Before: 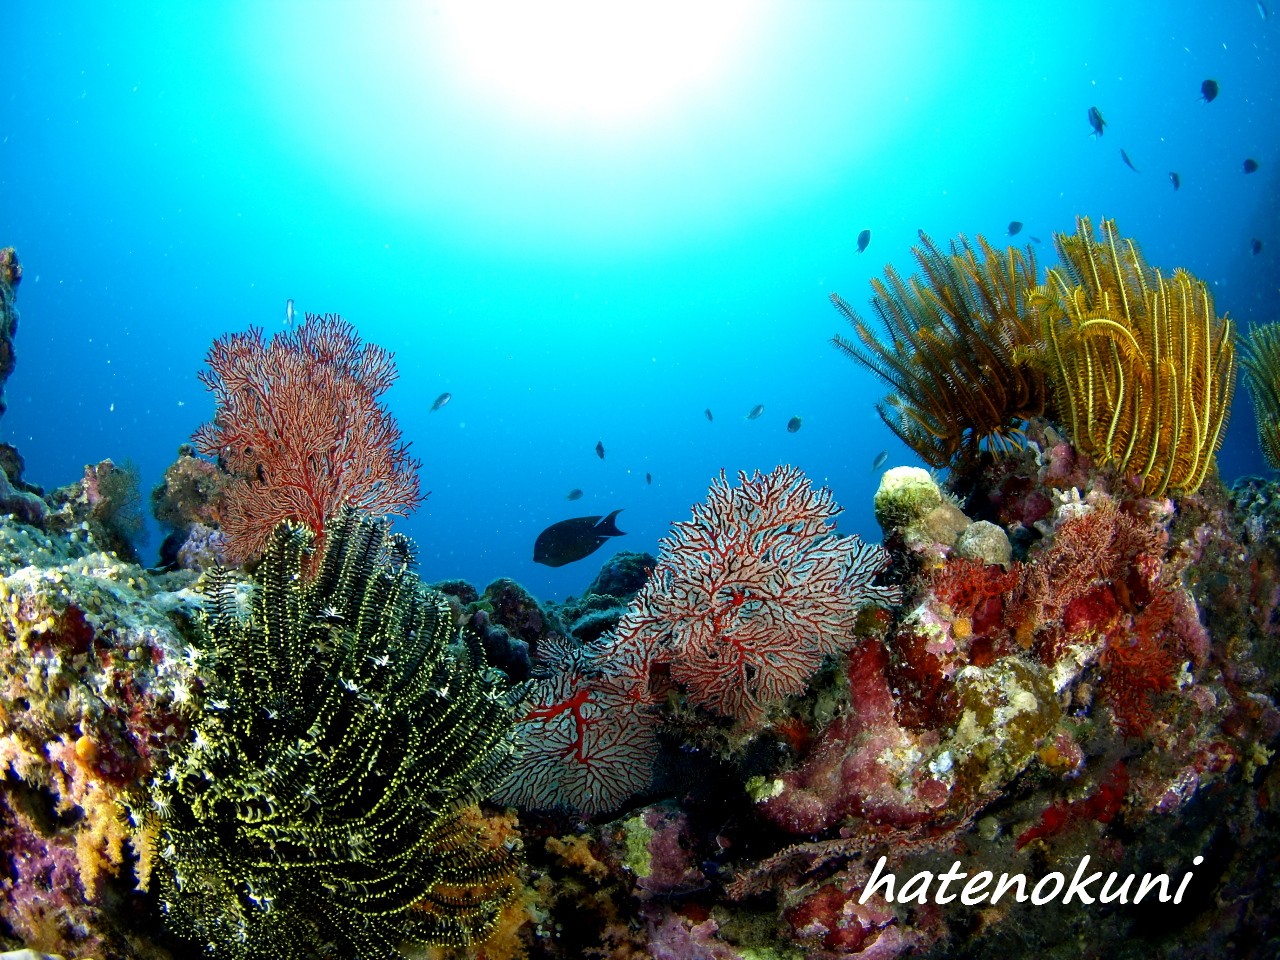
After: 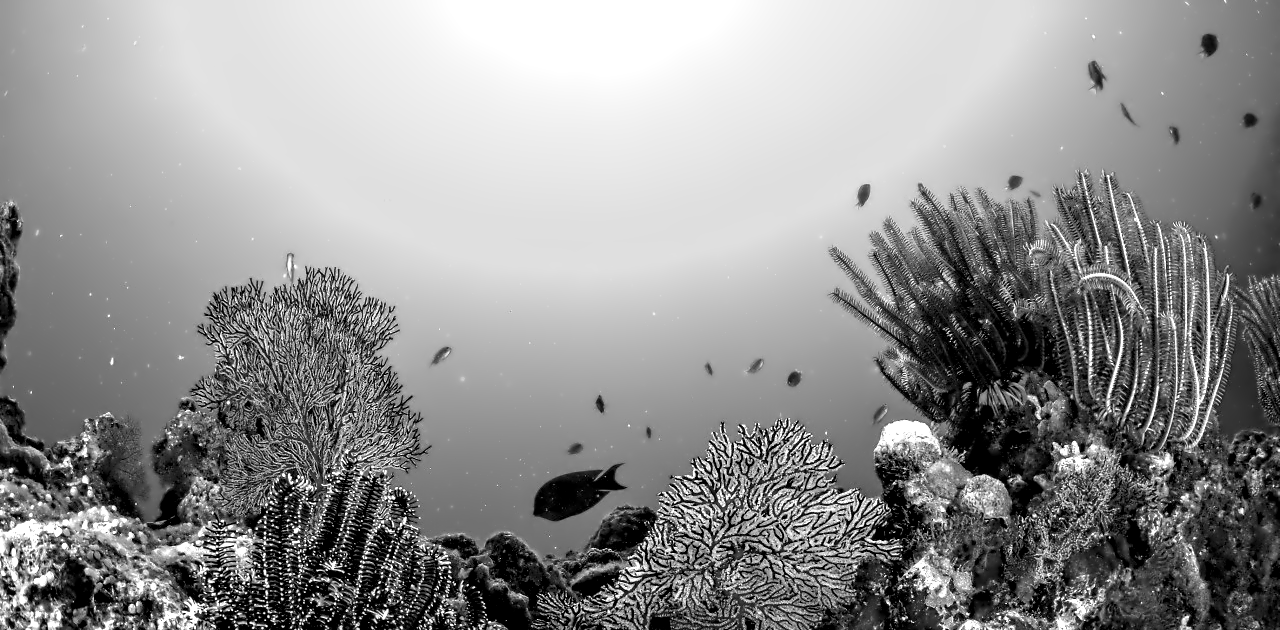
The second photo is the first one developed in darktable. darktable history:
local contrast: on, module defaults
contrast equalizer: octaves 7, y [[0.5, 0.542, 0.583, 0.625, 0.667, 0.708], [0.5 ×6], [0.5 ×6], [0, 0.033, 0.067, 0.1, 0.133, 0.167], [0, 0.05, 0.1, 0.15, 0.2, 0.25]]
color calibration: illuminant as shot in camera, x 0.358, y 0.373, temperature 4628.91 K
crop and rotate: top 4.848%, bottom 29.503%
monochrome: on, module defaults
